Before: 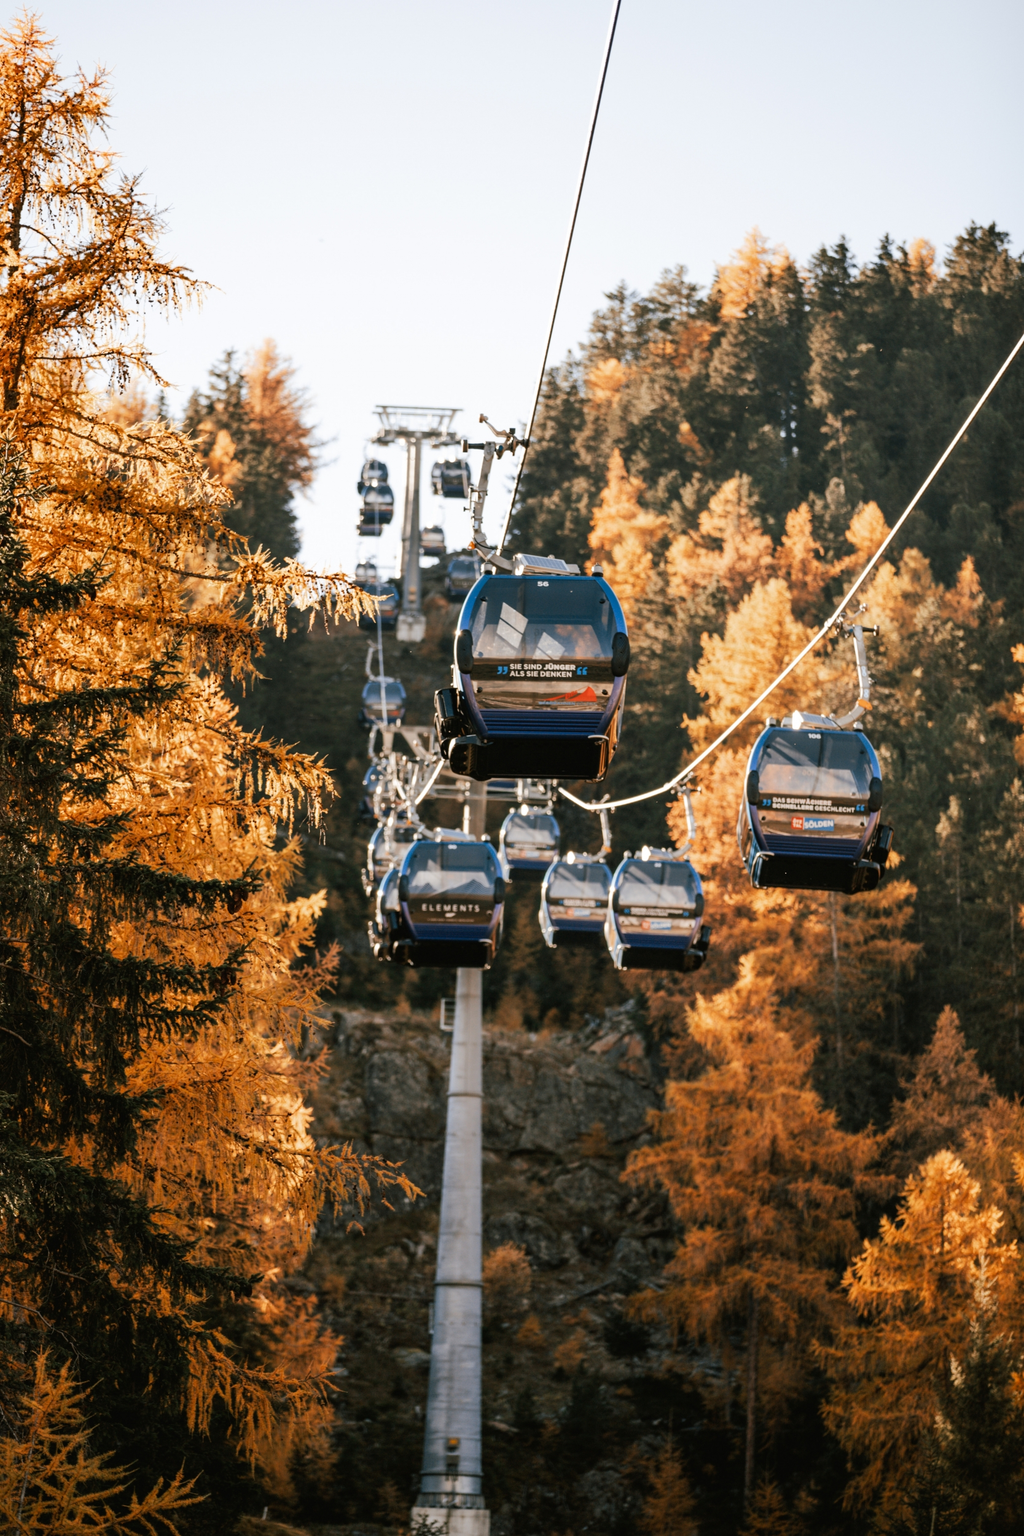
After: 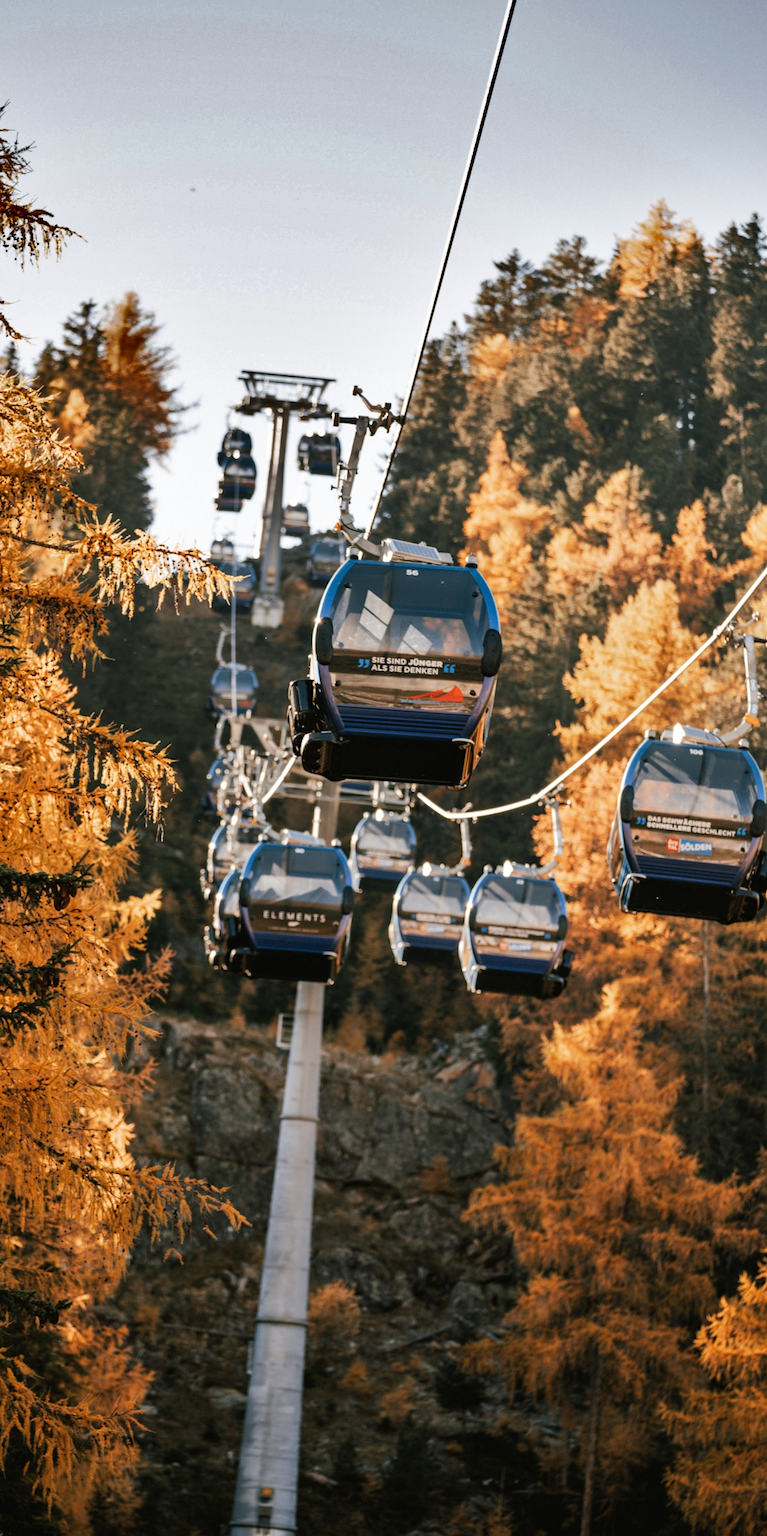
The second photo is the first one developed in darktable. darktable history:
crop and rotate: angle -3.02°, left 14.148%, top 0.024%, right 11.018%, bottom 0.069%
shadows and highlights: shadows 21, highlights -82.12, soften with gaussian
